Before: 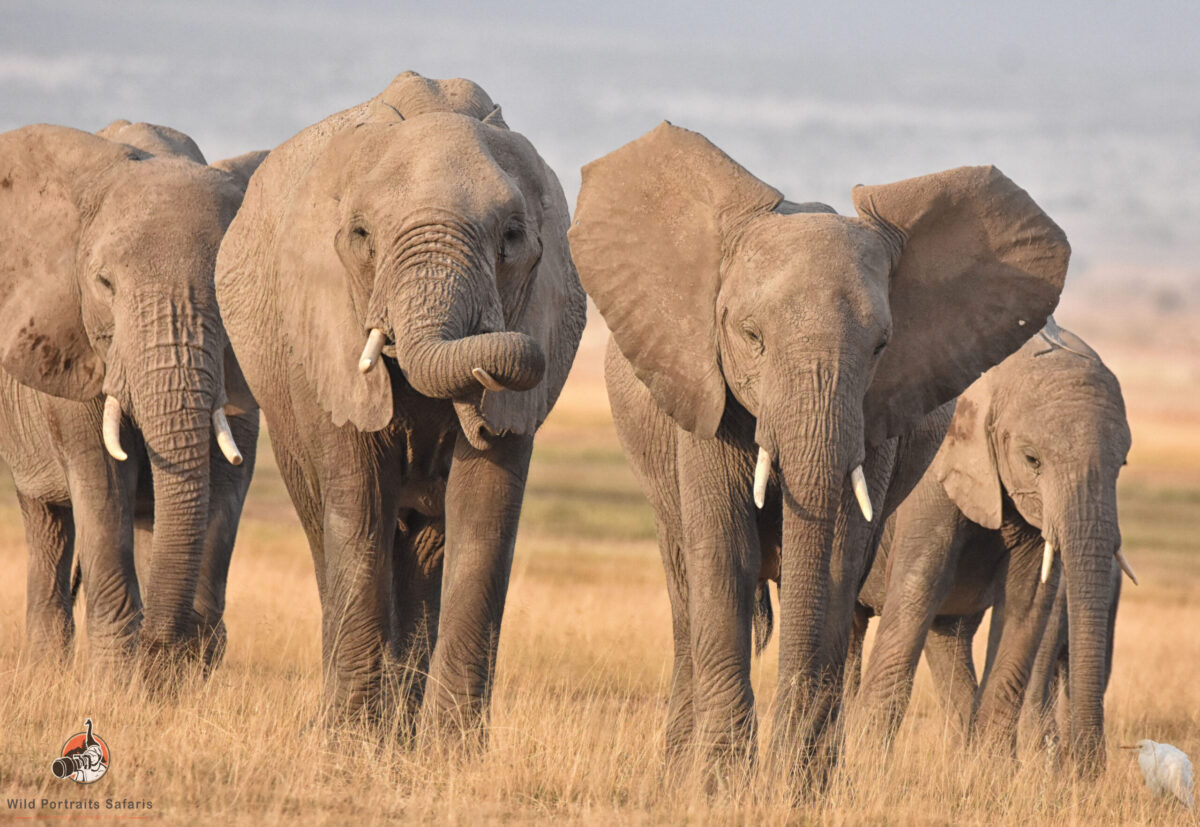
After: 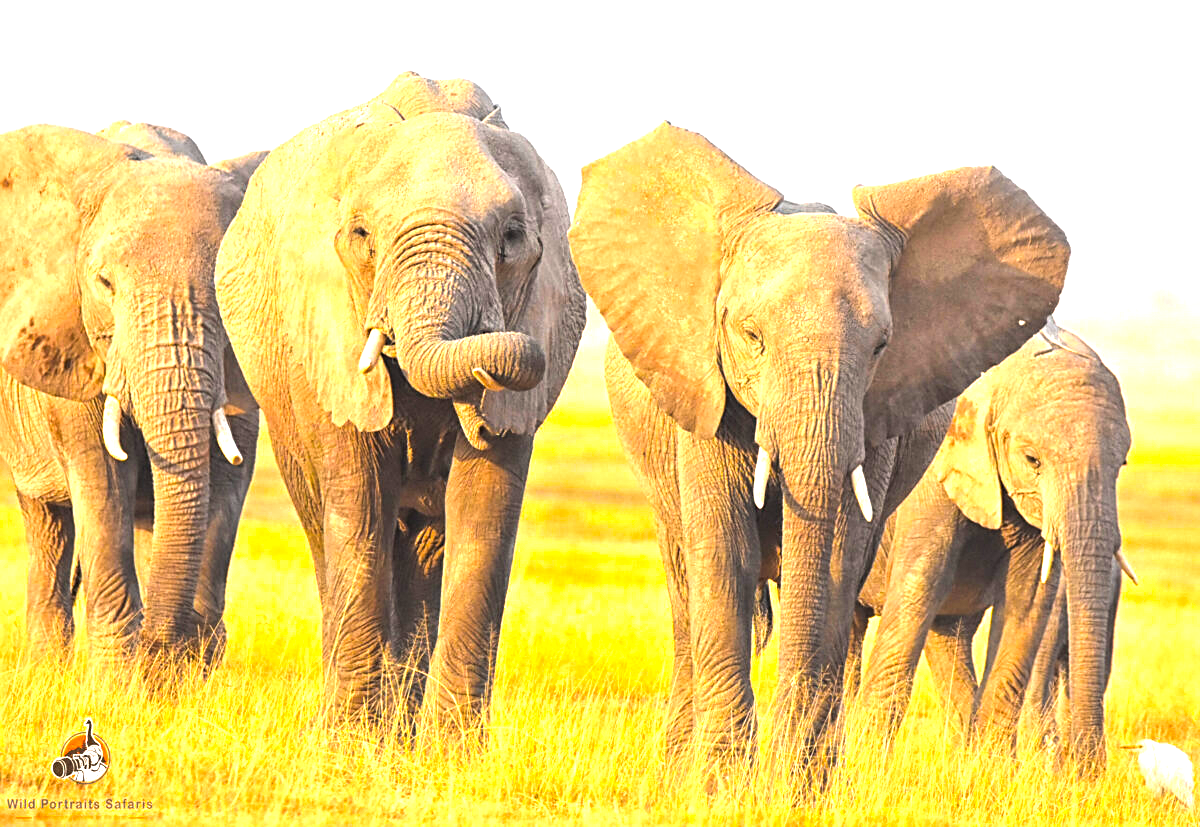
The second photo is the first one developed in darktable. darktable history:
exposure: black level correction 0, exposure 1.099 EV, compensate highlight preservation false
color balance rgb: perceptual saturation grading › global saturation 59.788%, perceptual saturation grading › highlights 20.272%, perceptual saturation grading › shadows -49.174%, perceptual brilliance grading › highlights 11.73%
local contrast: mode bilateral grid, contrast 99, coarseness 99, detail 92%, midtone range 0.2
sharpen: radius 2.512, amount 0.328
